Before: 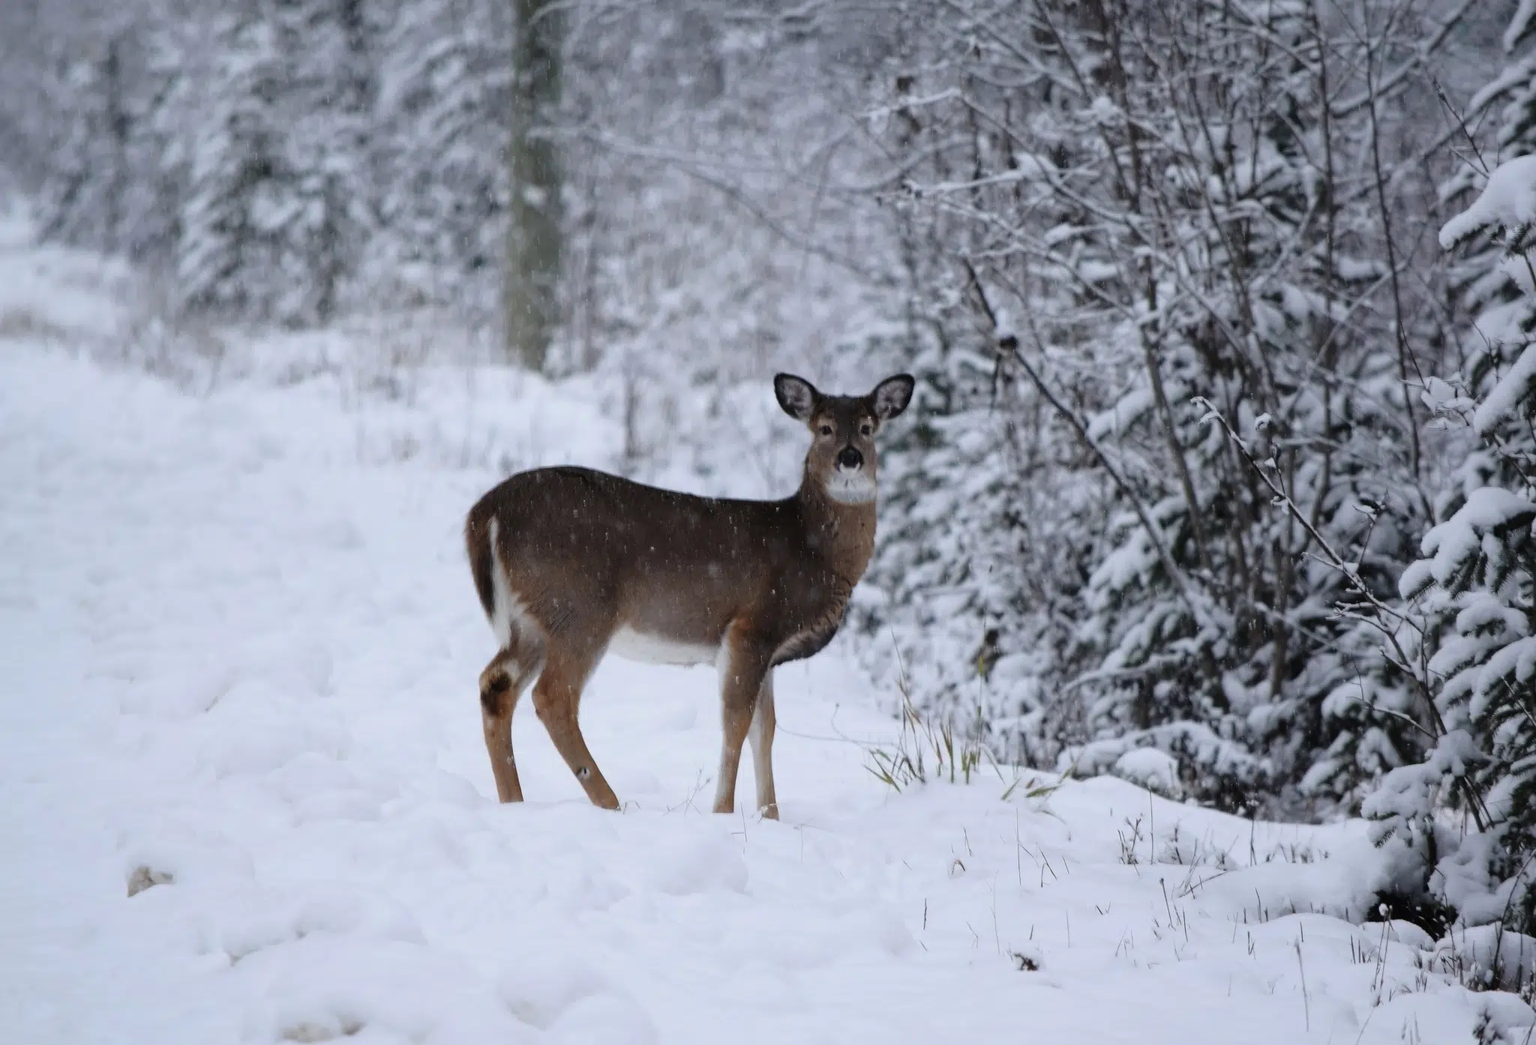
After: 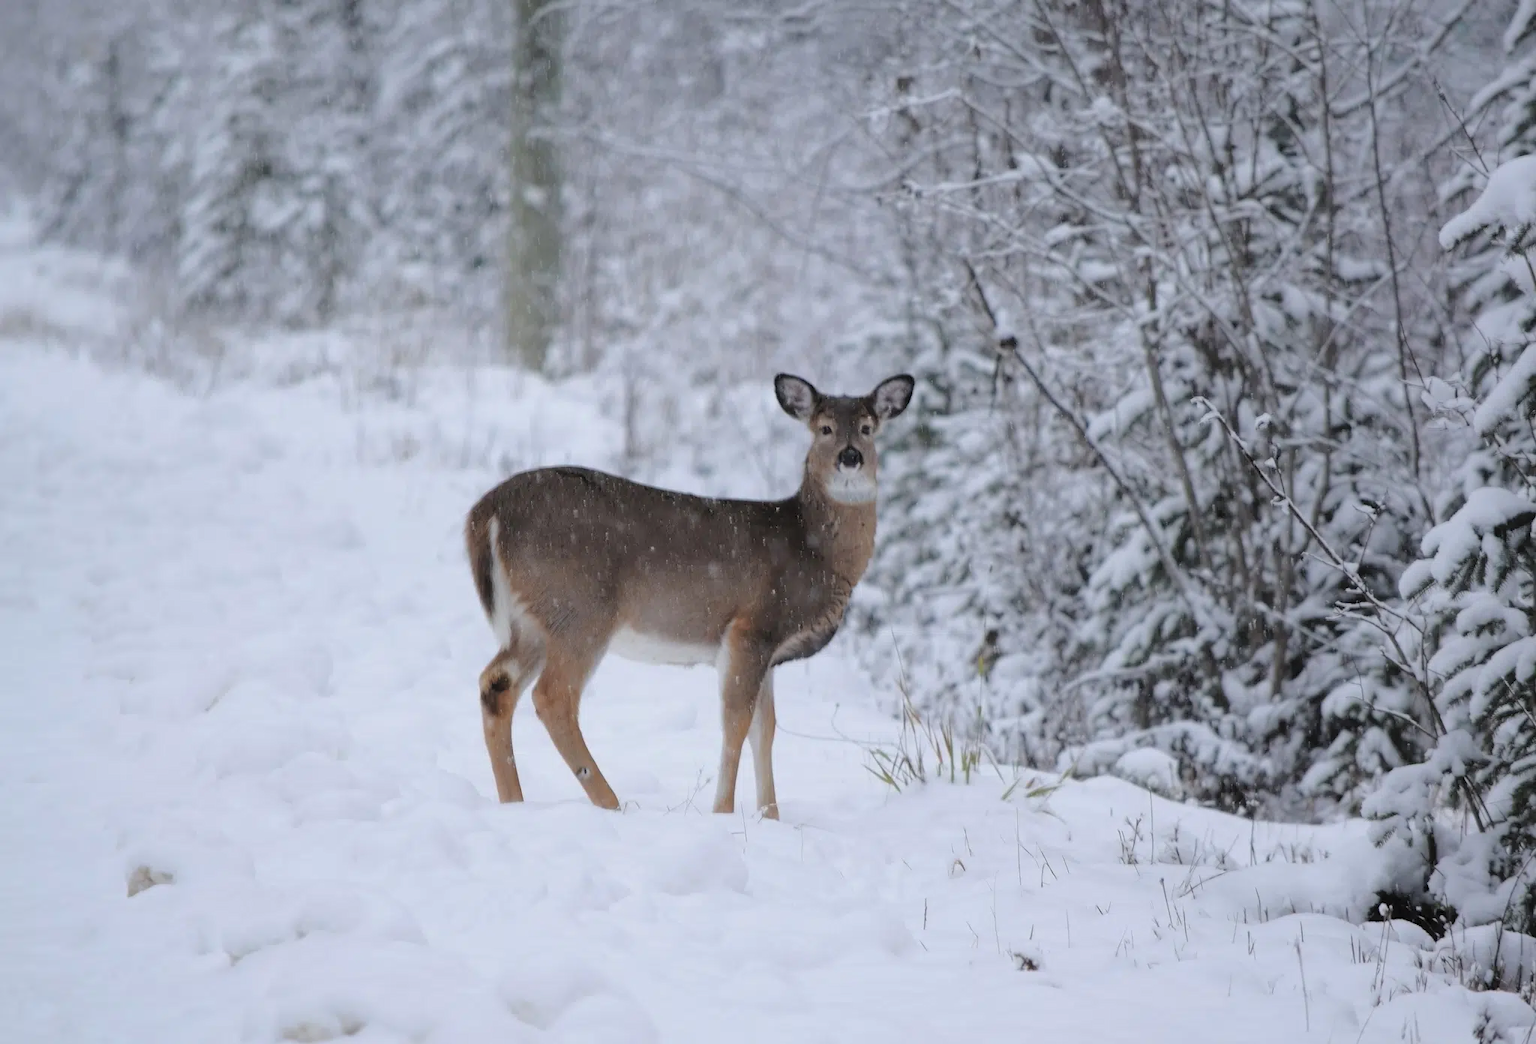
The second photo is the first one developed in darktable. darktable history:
tone curve: curves: ch0 [(0, 0) (0.004, 0.008) (0.077, 0.156) (0.169, 0.29) (0.774, 0.774) (1, 1)], color space Lab, independent channels, preserve colors none
